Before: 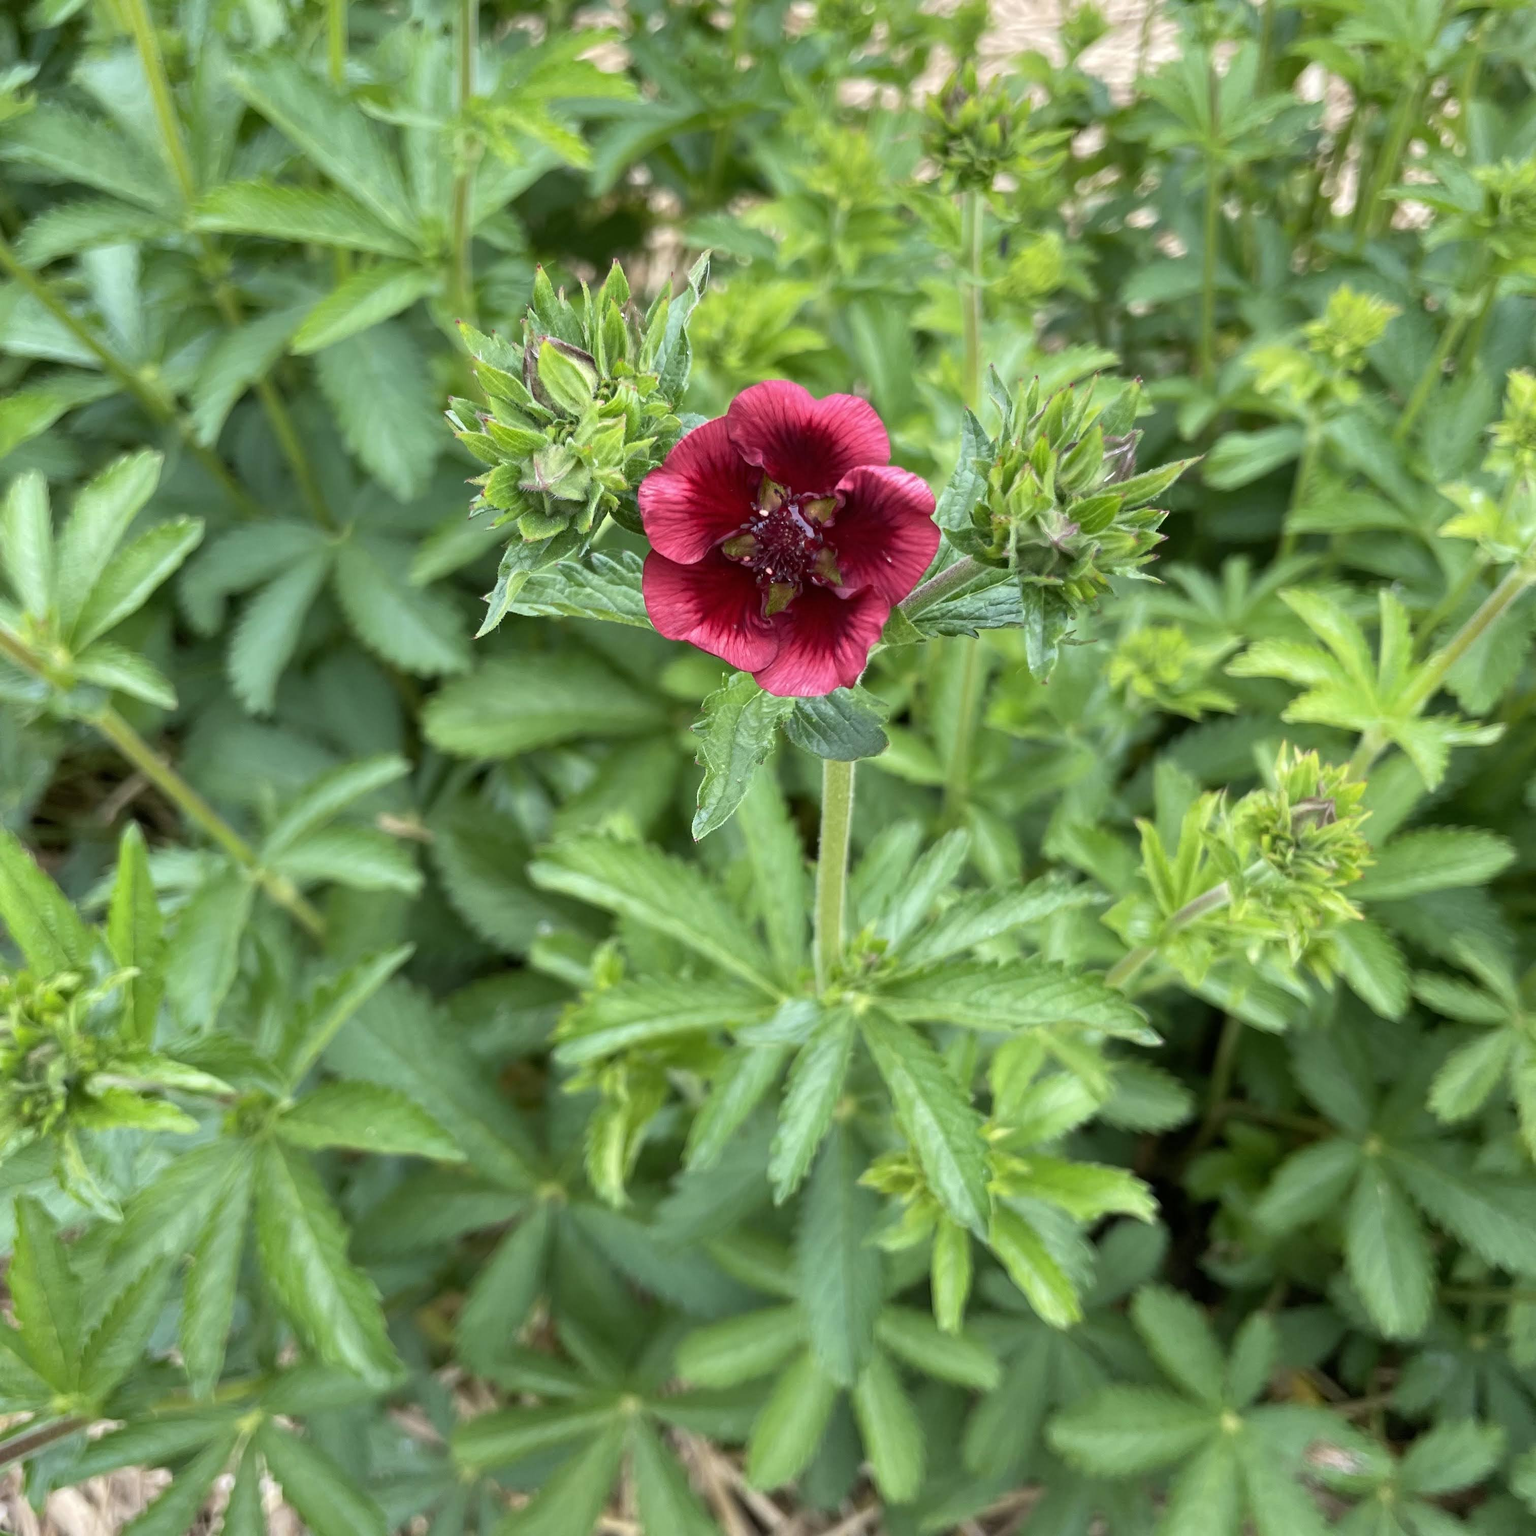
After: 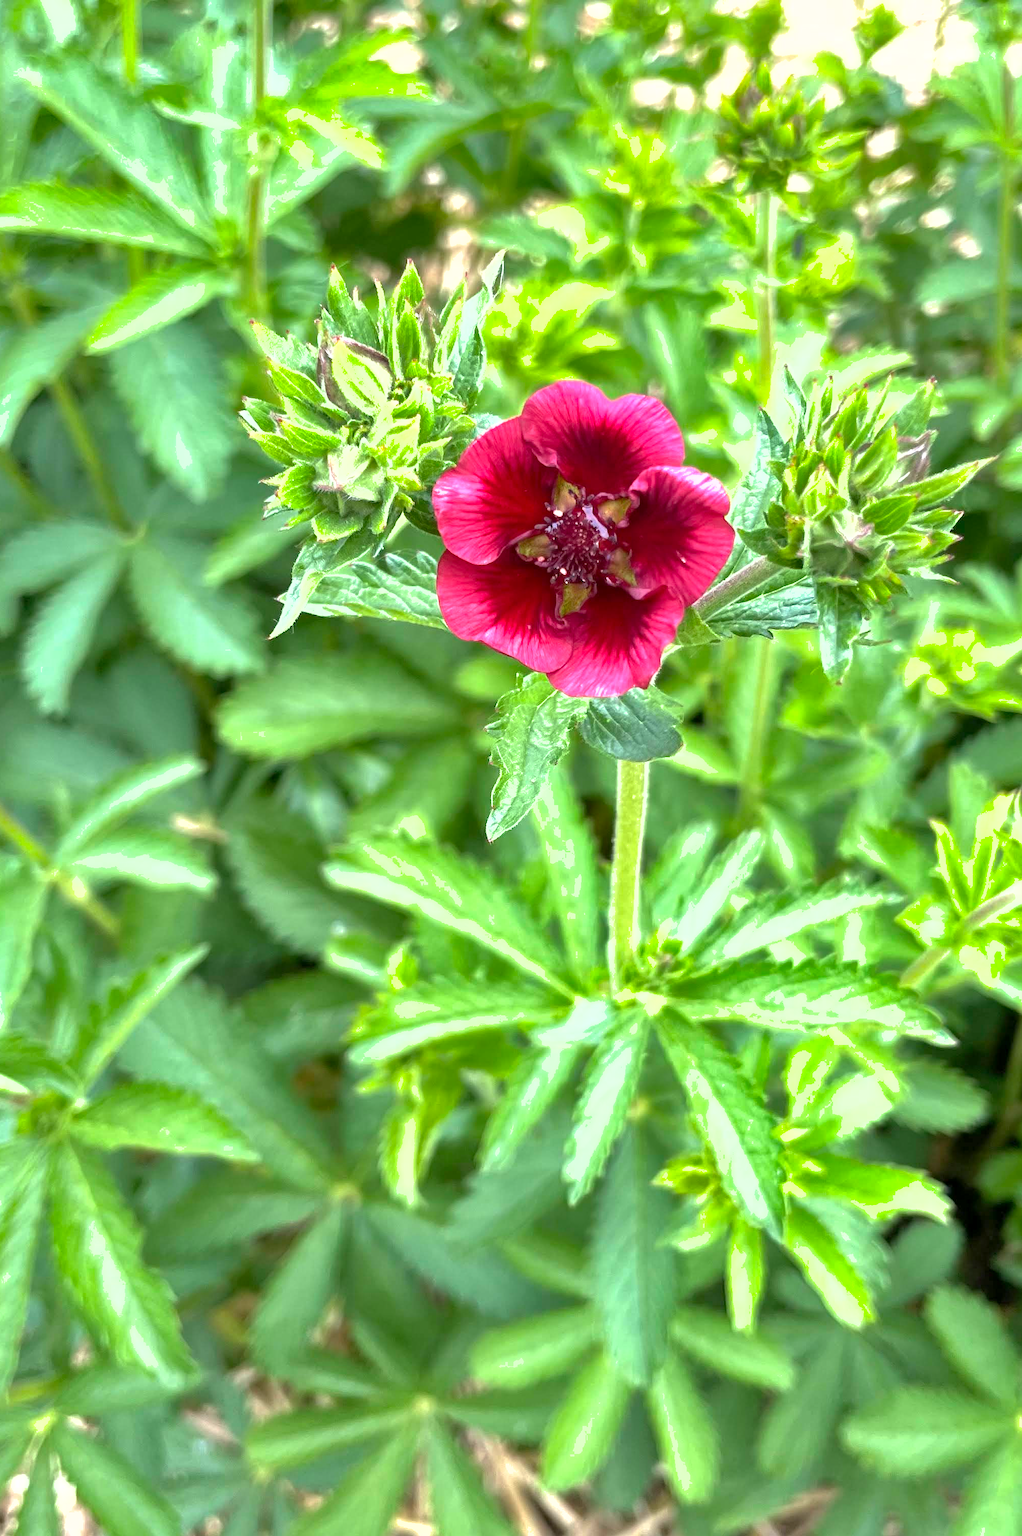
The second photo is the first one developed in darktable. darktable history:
shadows and highlights: shadows 29.86
crop and rotate: left 13.46%, right 19.947%
tone equalizer: on, module defaults
exposure: black level correction 0.001, exposure 0.959 EV, compensate highlight preservation false
